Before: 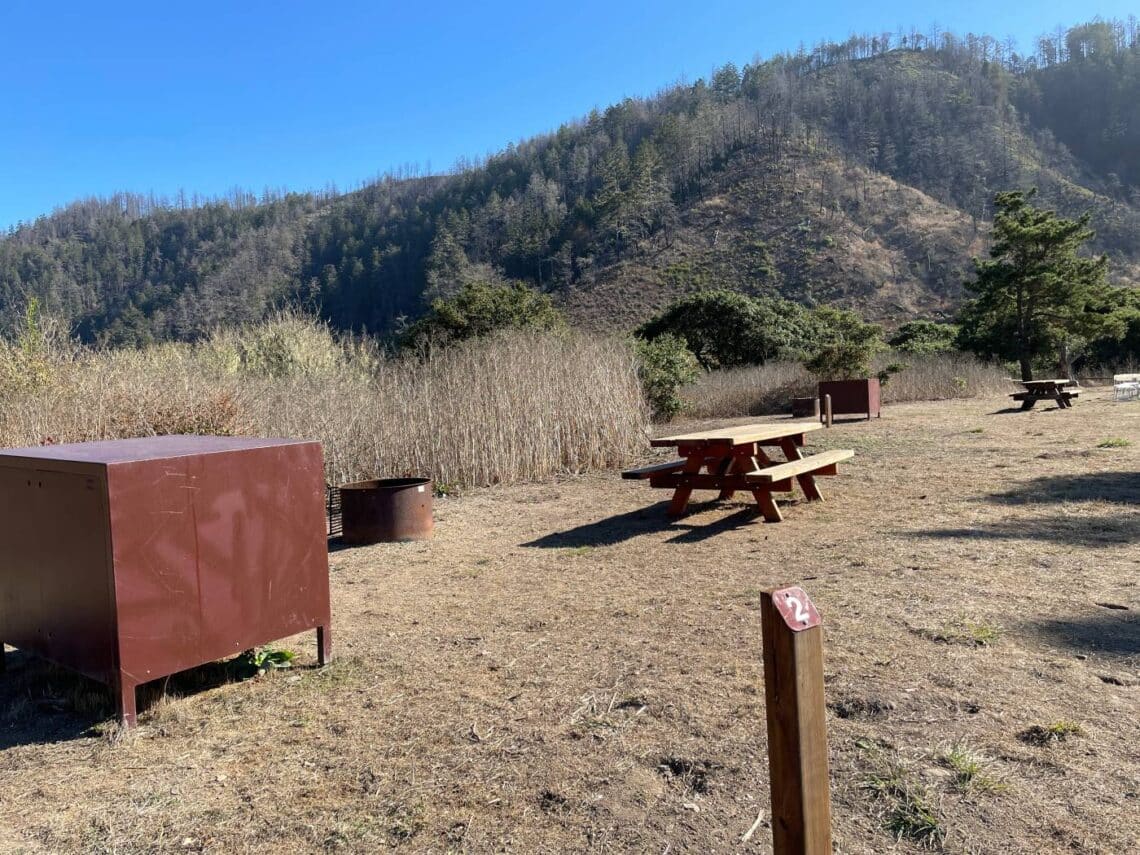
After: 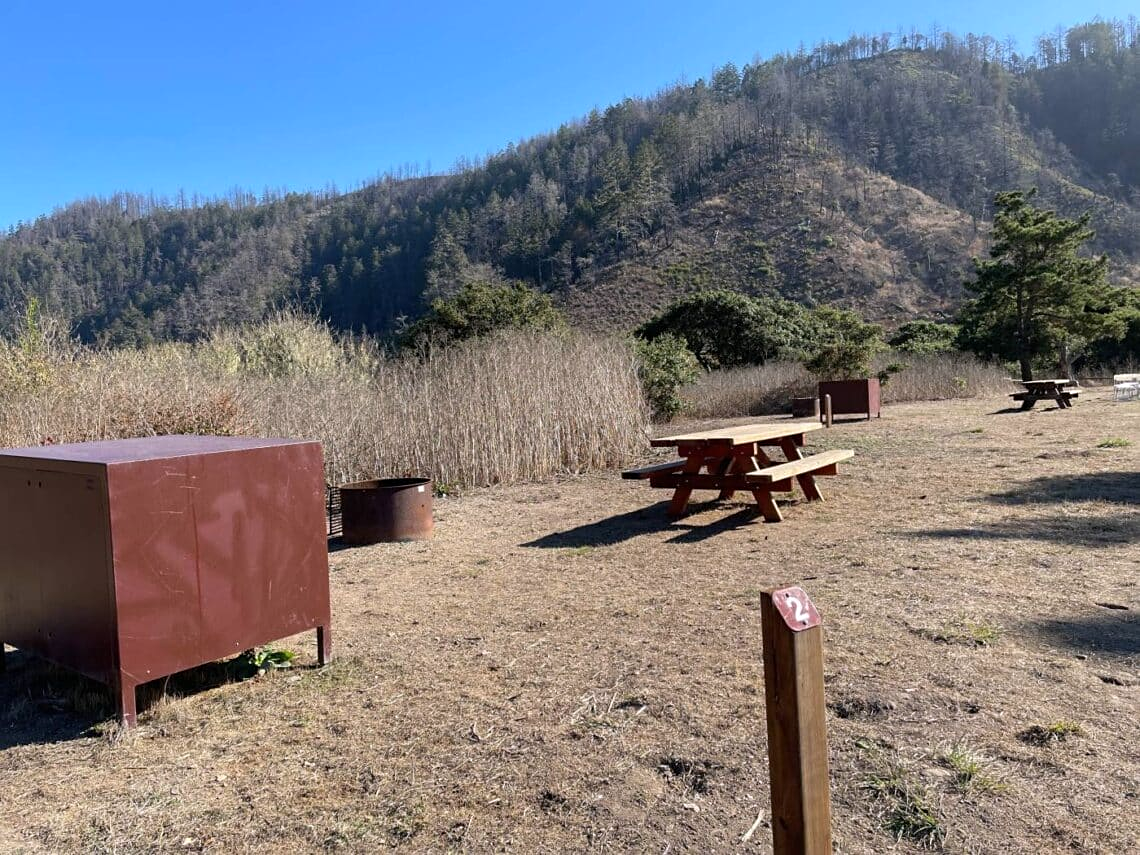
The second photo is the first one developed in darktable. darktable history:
sharpen: amount 0.2
white balance: red 1.009, blue 1.027
